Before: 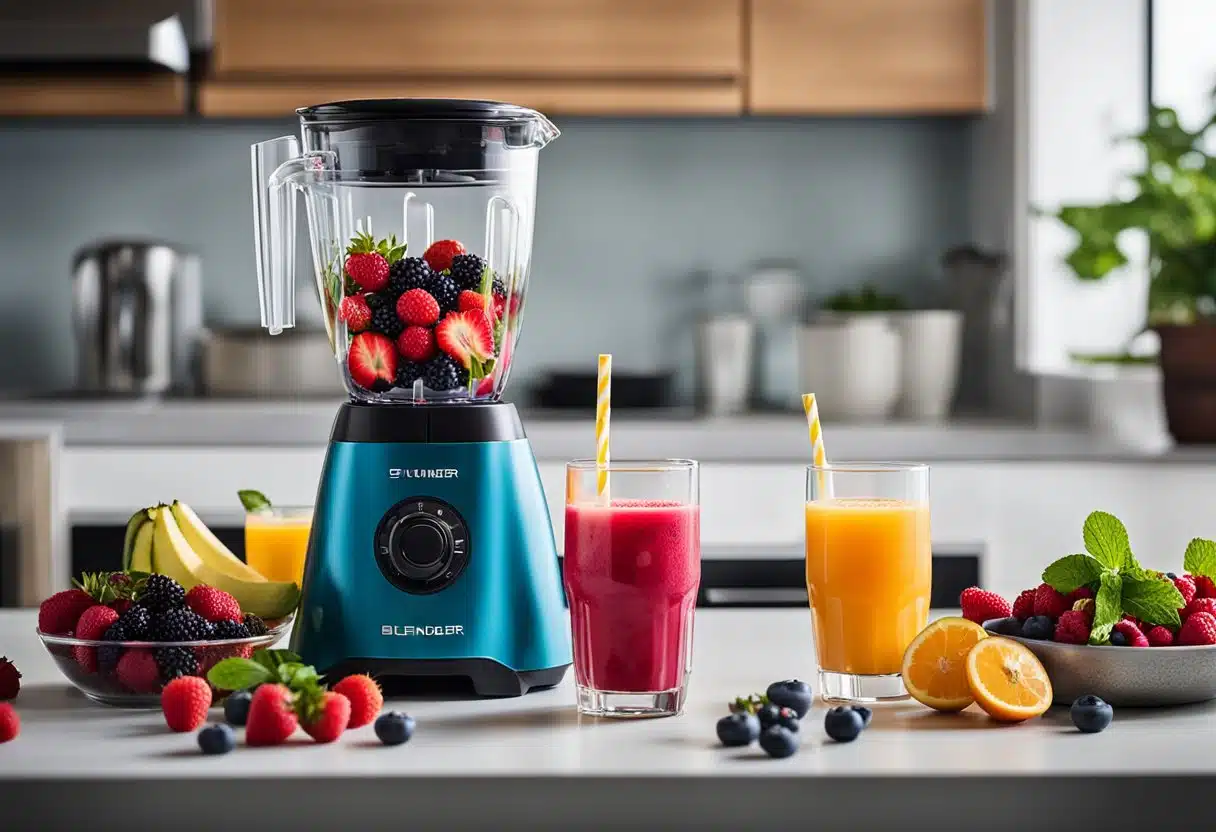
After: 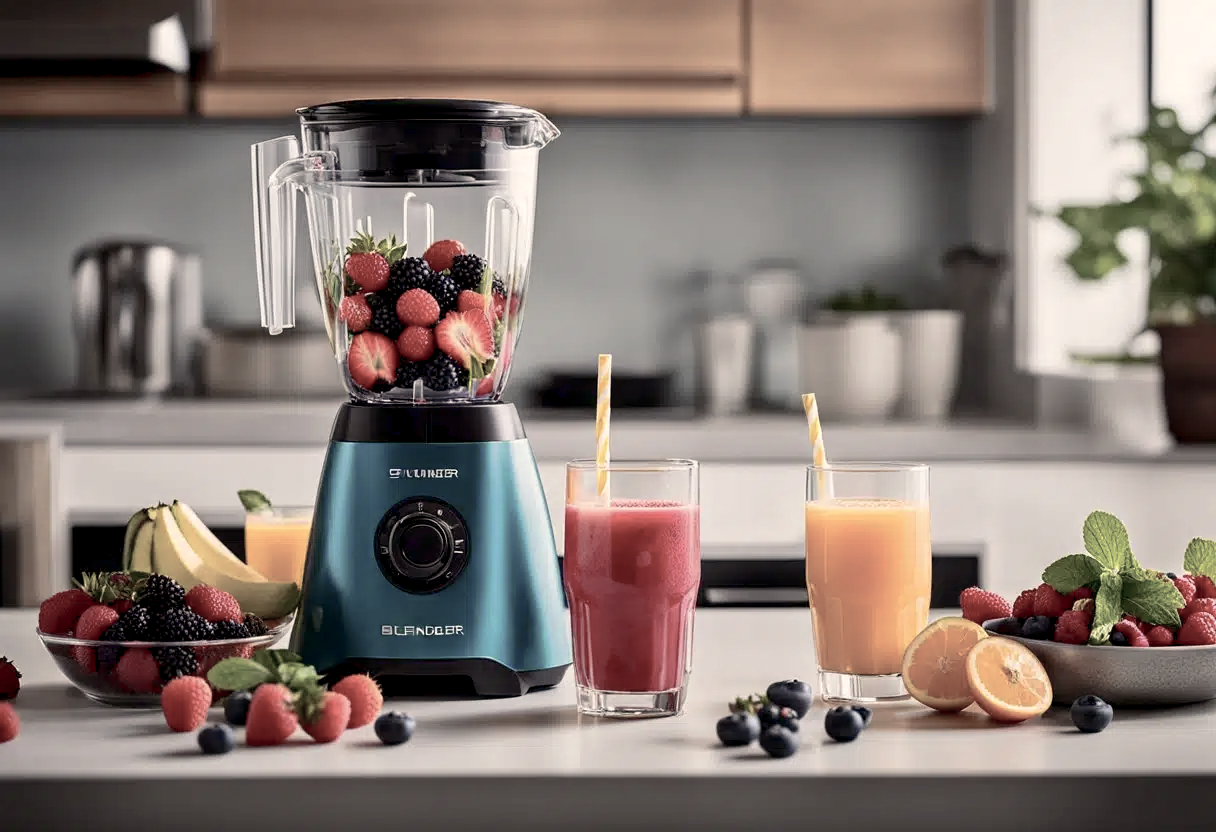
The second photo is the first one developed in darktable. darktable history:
color balance rgb: power › chroma 1.053%, power › hue 26.67°, highlights gain › chroma 3.092%, highlights gain › hue 60.27°, global offset › luminance -0.479%, linear chroma grading › global chroma 14.708%, perceptual saturation grading › global saturation -28.885%, perceptual saturation grading › highlights -20.924%, perceptual saturation grading › mid-tones -23.623%, perceptual saturation grading › shadows -23.201%
